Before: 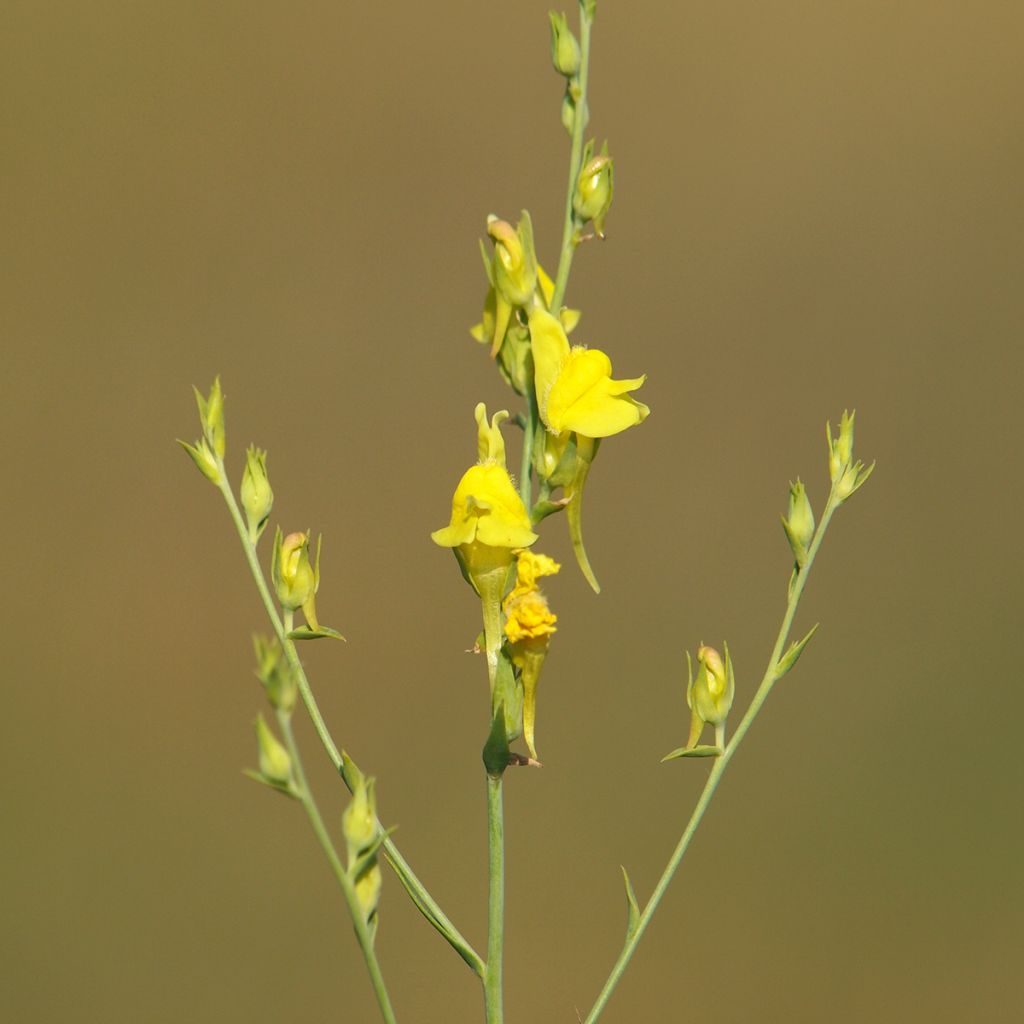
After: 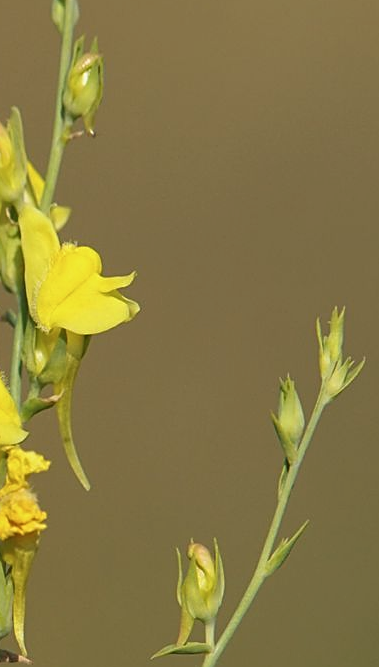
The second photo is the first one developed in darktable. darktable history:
sharpen: on, module defaults
crop and rotate: left 49.832%, top 10.11%, right 13.081%, bottom 24.677%
contrast brightness saturation: contrast -0.09, brightness -0.041, saturation -0.112
